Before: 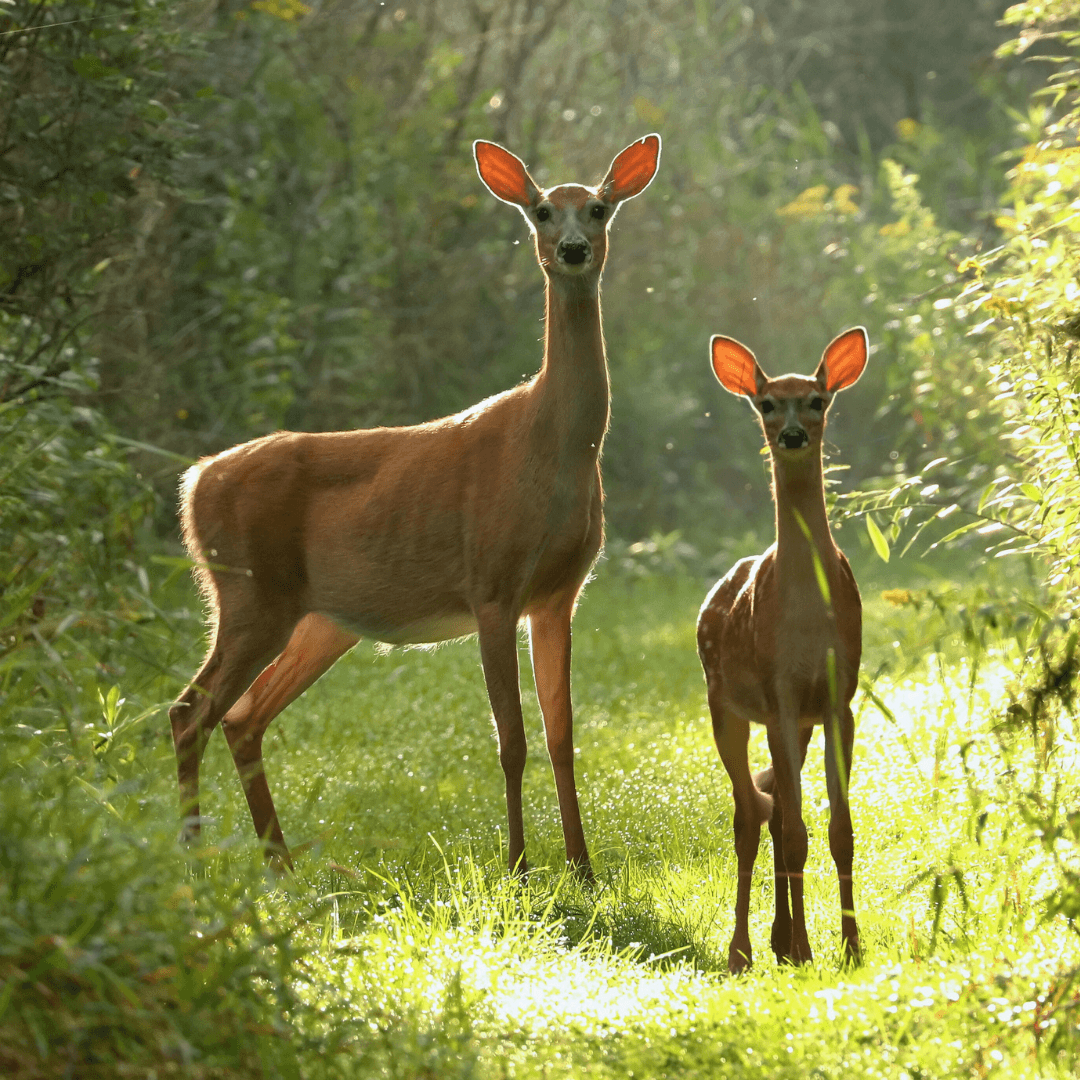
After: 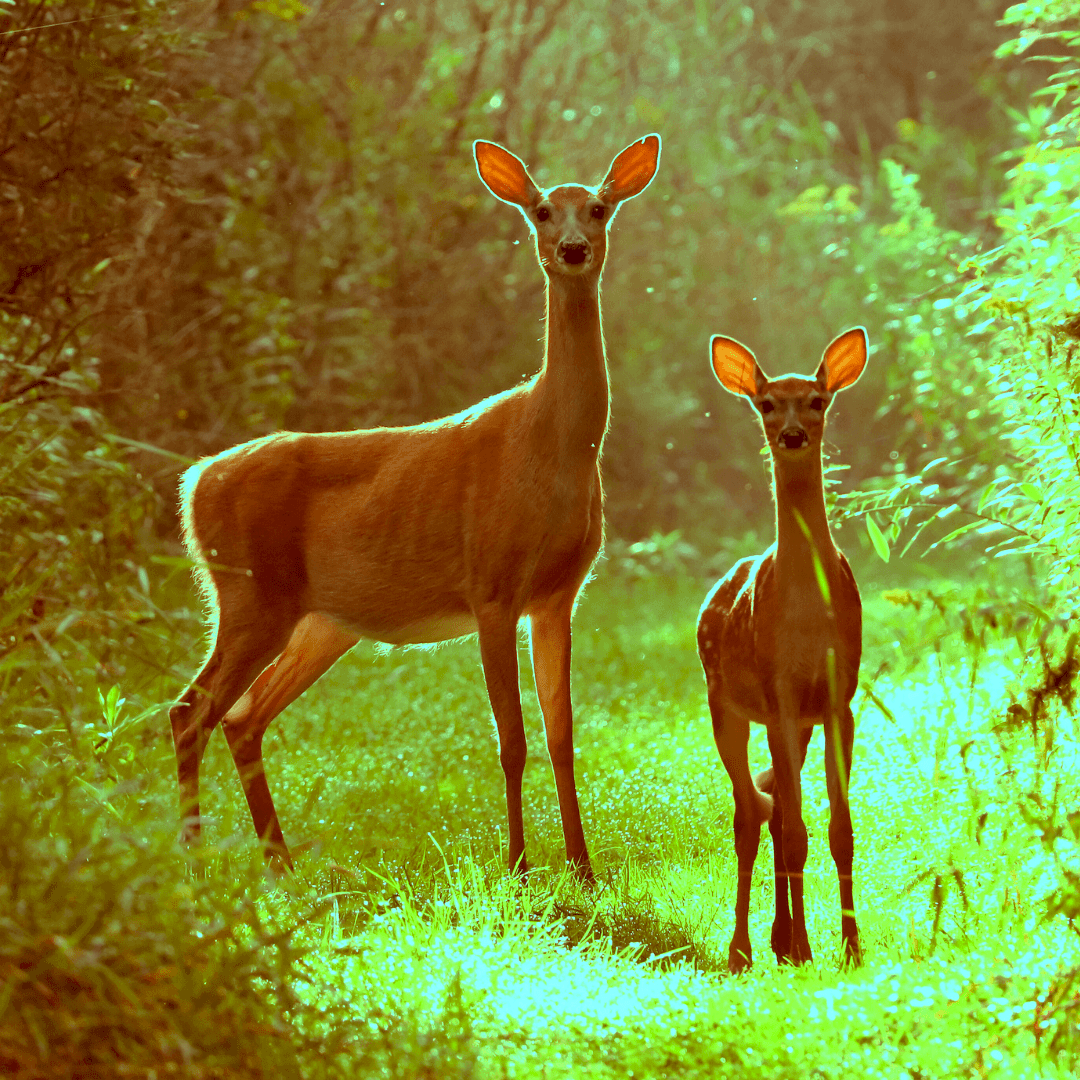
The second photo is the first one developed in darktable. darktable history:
color correction: highlights a* 9.03, highlights b* 8.71, shadows a* 40, shadows b* 40, saturation 0.8
color balance rgb: shadows lift › luminance 0.49%, shadows lift › chroma 6.83%, shadows lift › hue 300.29°, power › hue 208.98°, highlights gain › luminance 20.24%, highlights gain › chroma 13.17%, highlights gain › hue 173.85°, perceptual saturation grading › global saturation 18.05%
